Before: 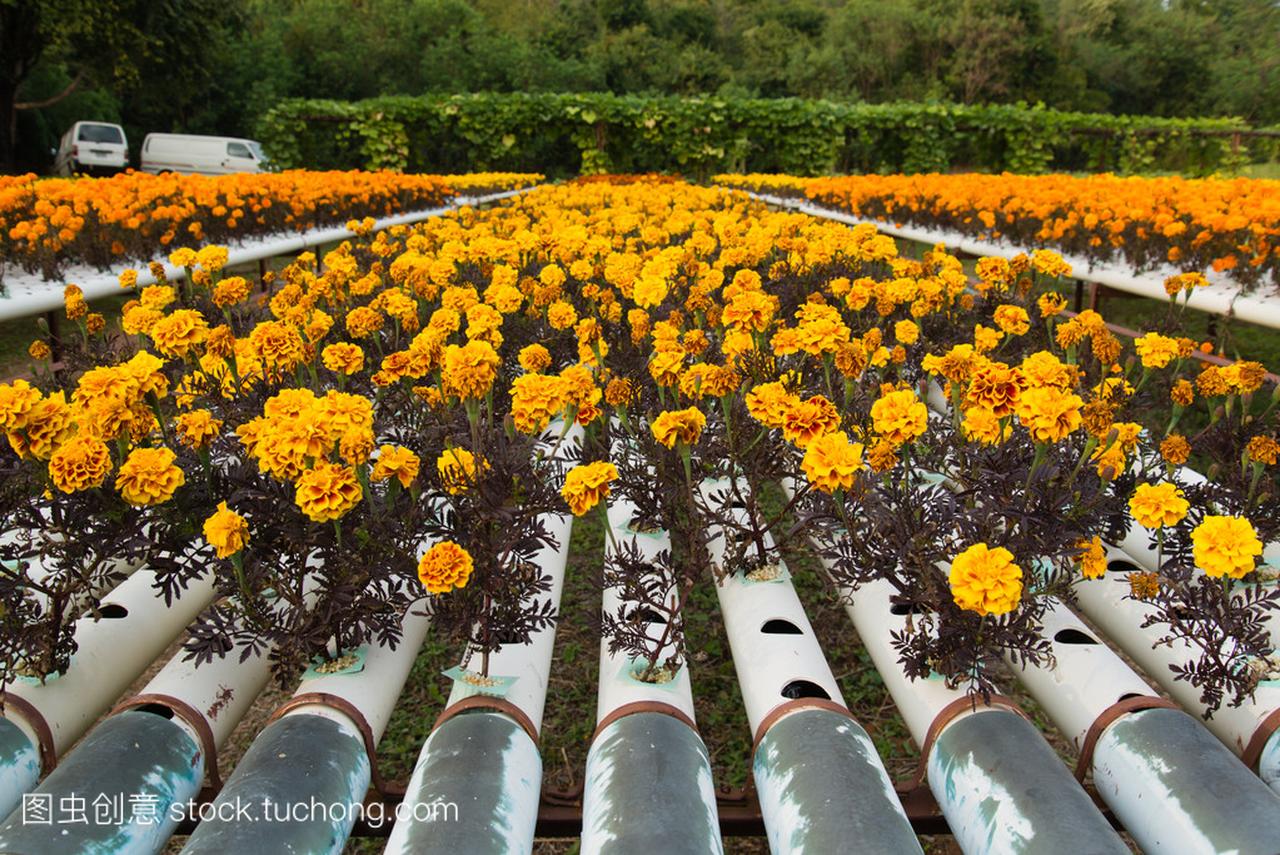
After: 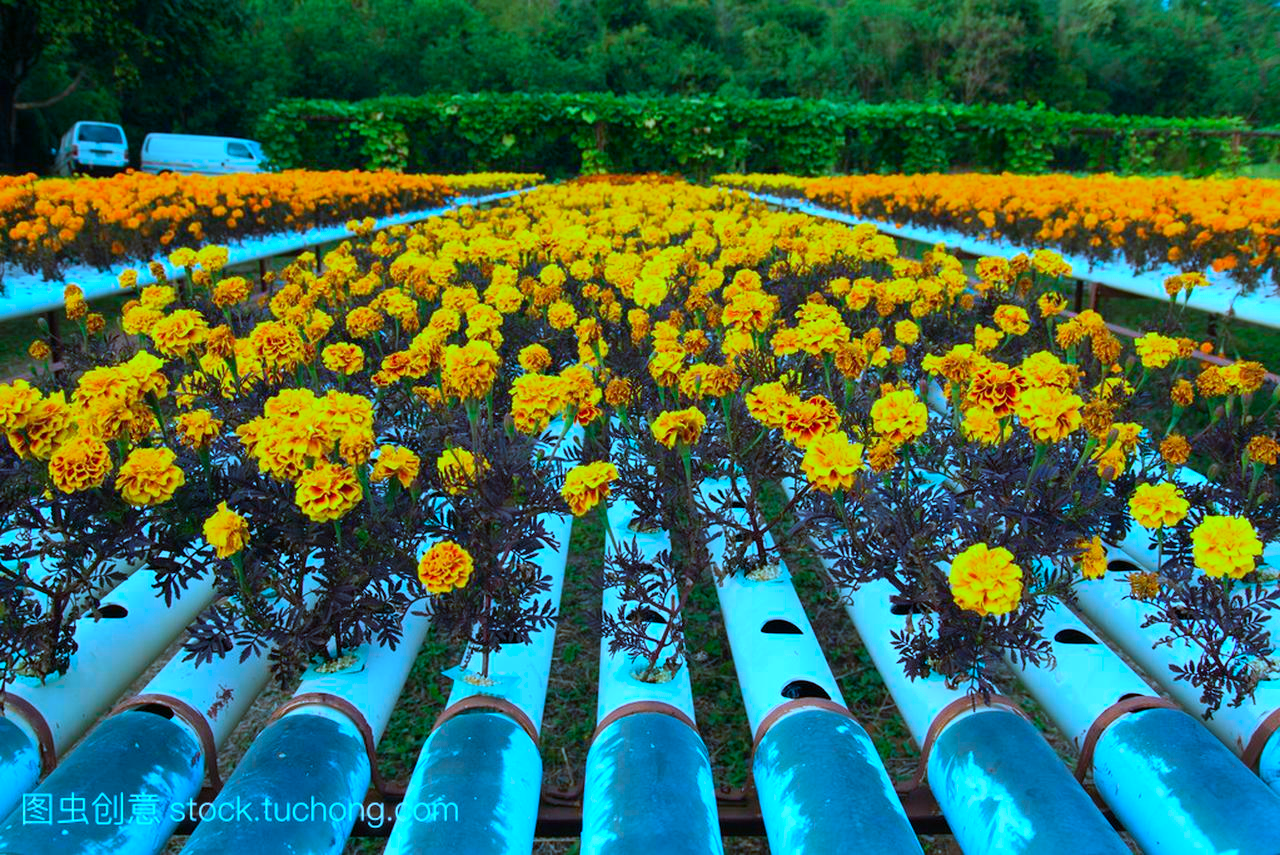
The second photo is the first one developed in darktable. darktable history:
contrast brightness saturation: saturation 0.5
color calibration: illuminant custom, x 0.432, y 0.395, temperature 3098 K
